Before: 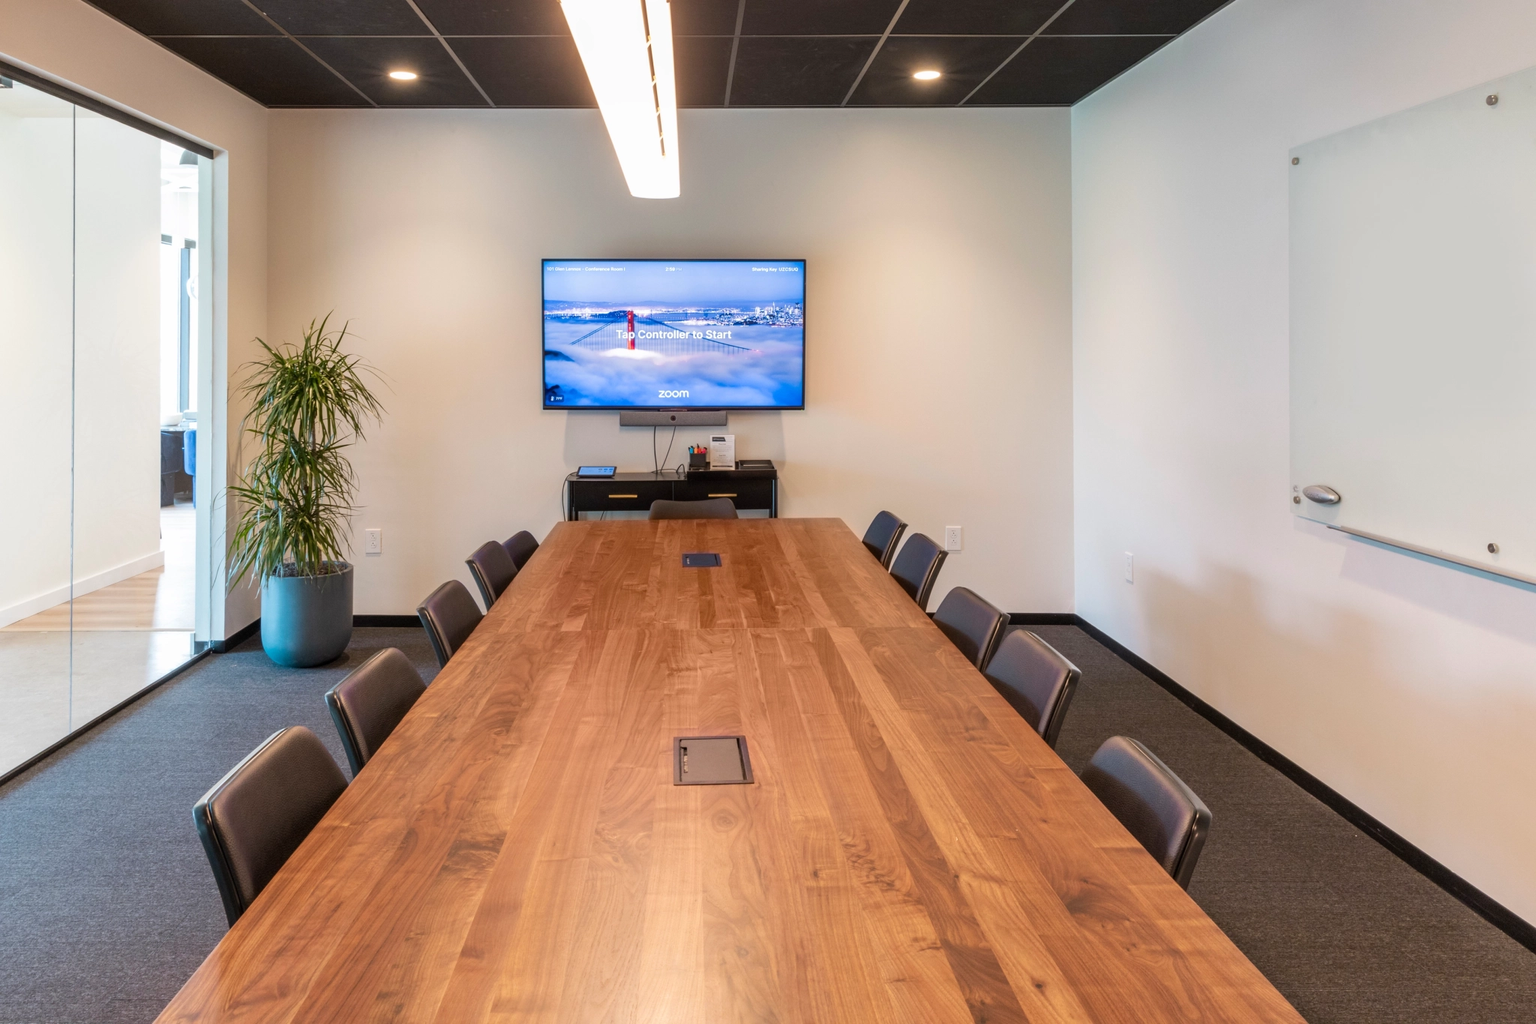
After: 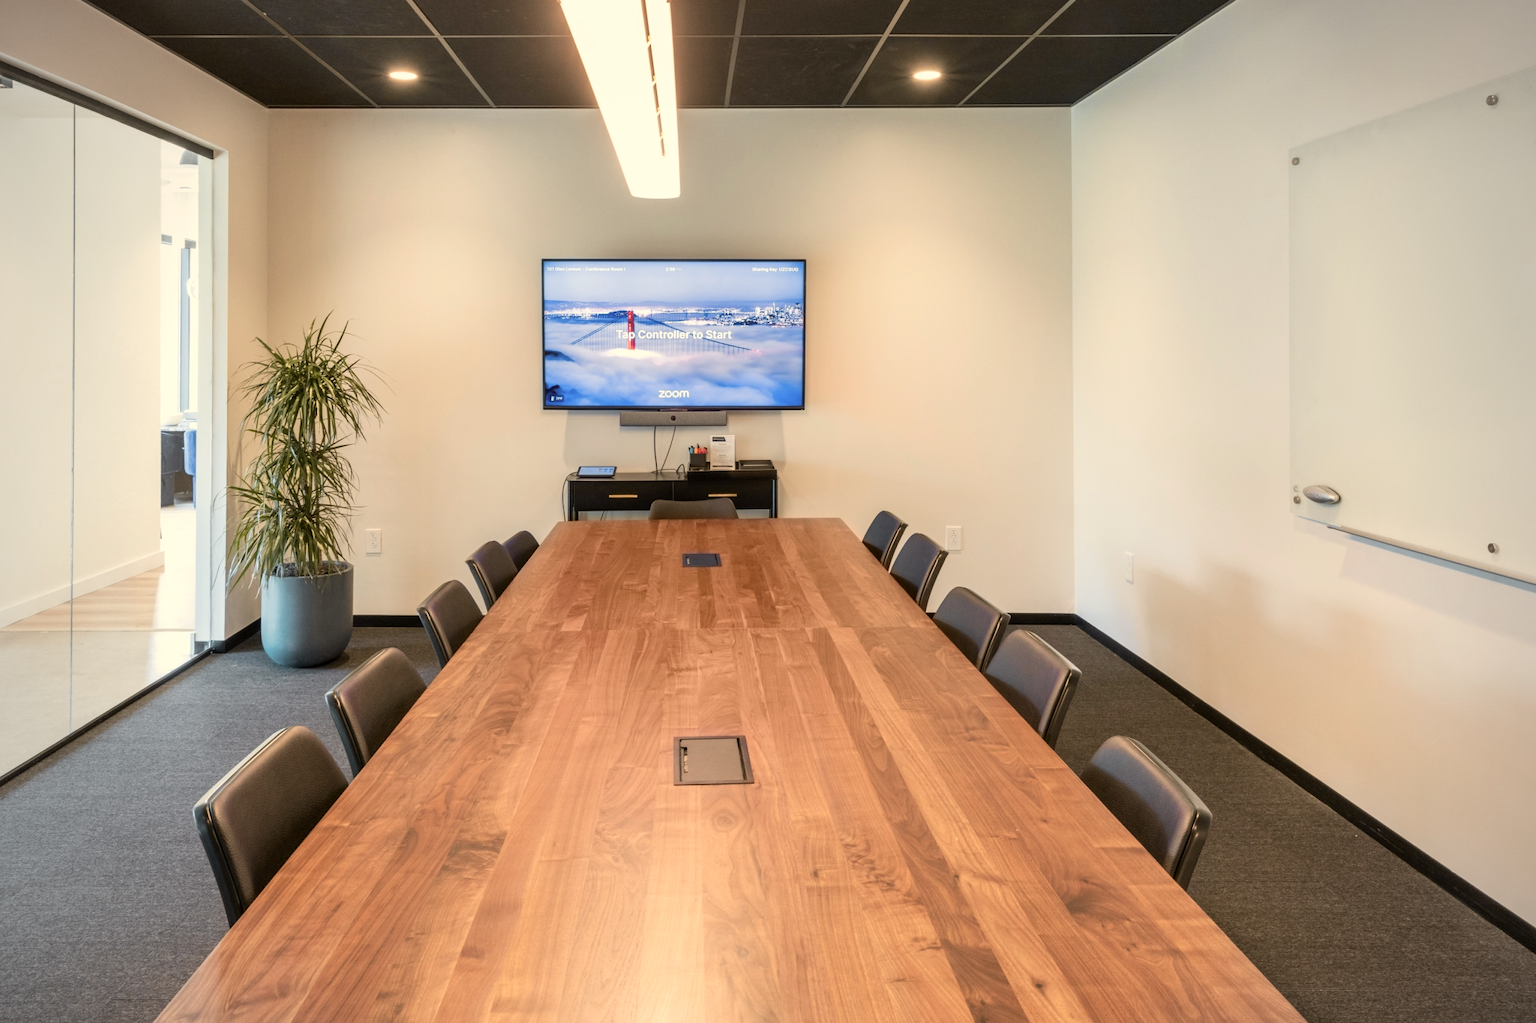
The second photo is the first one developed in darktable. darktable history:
tone curve: curves: ch0 [(0, 0) (0.765, 0.816) (1, 1)]; ch1 [(0, 0) (0.425, 0.464) (0.5, 0.5) (0.531, 0.522) (0.588, 0.575) (0.994, 0.939)]; ch2 [(0, 0) (0.398, 0.435) (0.455, 0.481) (0.501, 0.504) (0.529, 0.544) (0.584, 0.585) (1, 0.911)], color space Lab, independent channels
white balance: red 1.045, blue 0.932
vignetting: on, module defaults
